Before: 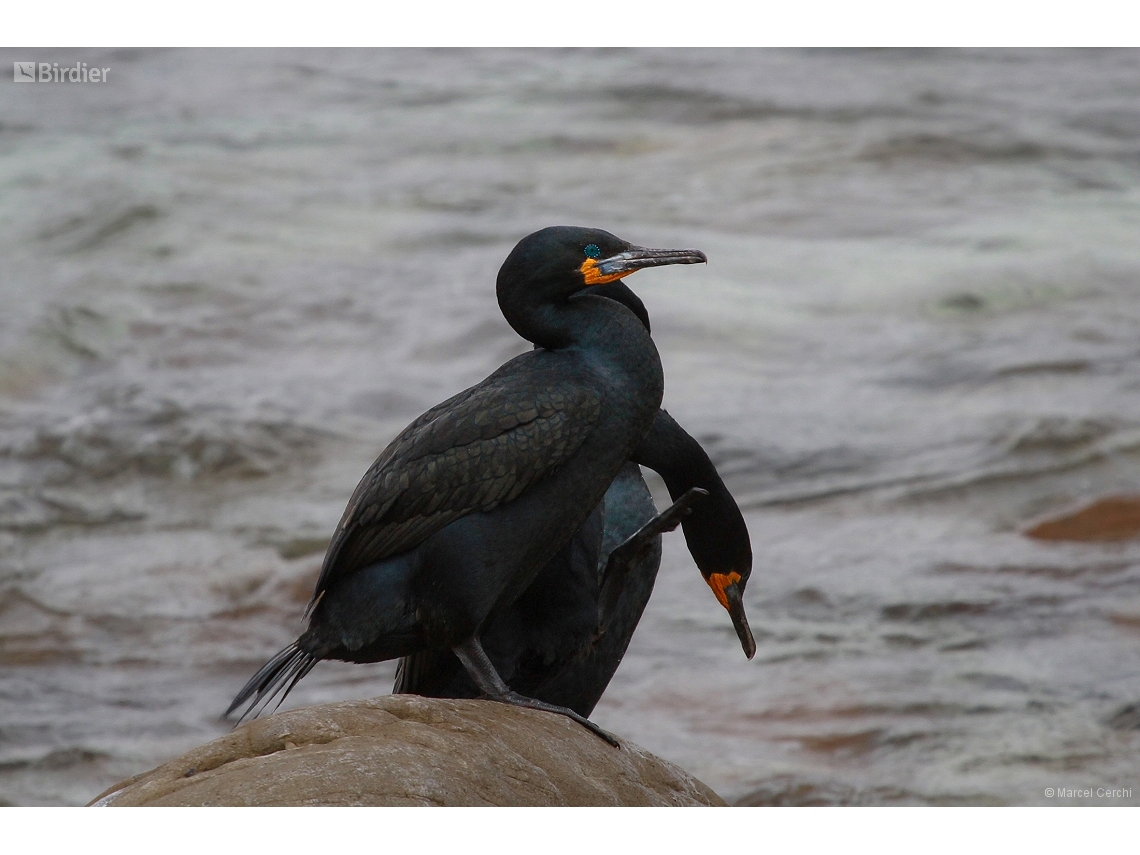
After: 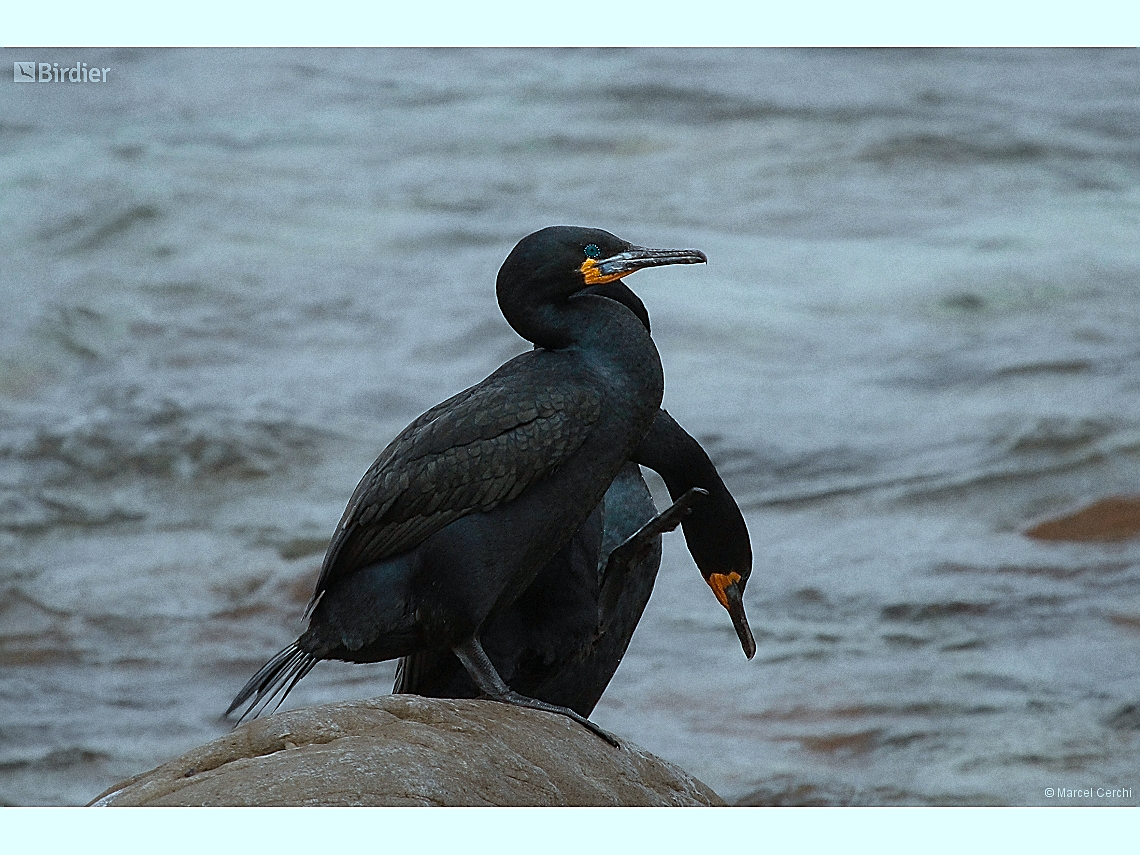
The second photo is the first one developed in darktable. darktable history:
color balance: output saturation 120%
sharpen: radius 1.4, amount 1.25, threshold 0.7
color correction: highlights a* -12.64, highlights b* -18.1, saturation 0.7
grain: on, module defaults
